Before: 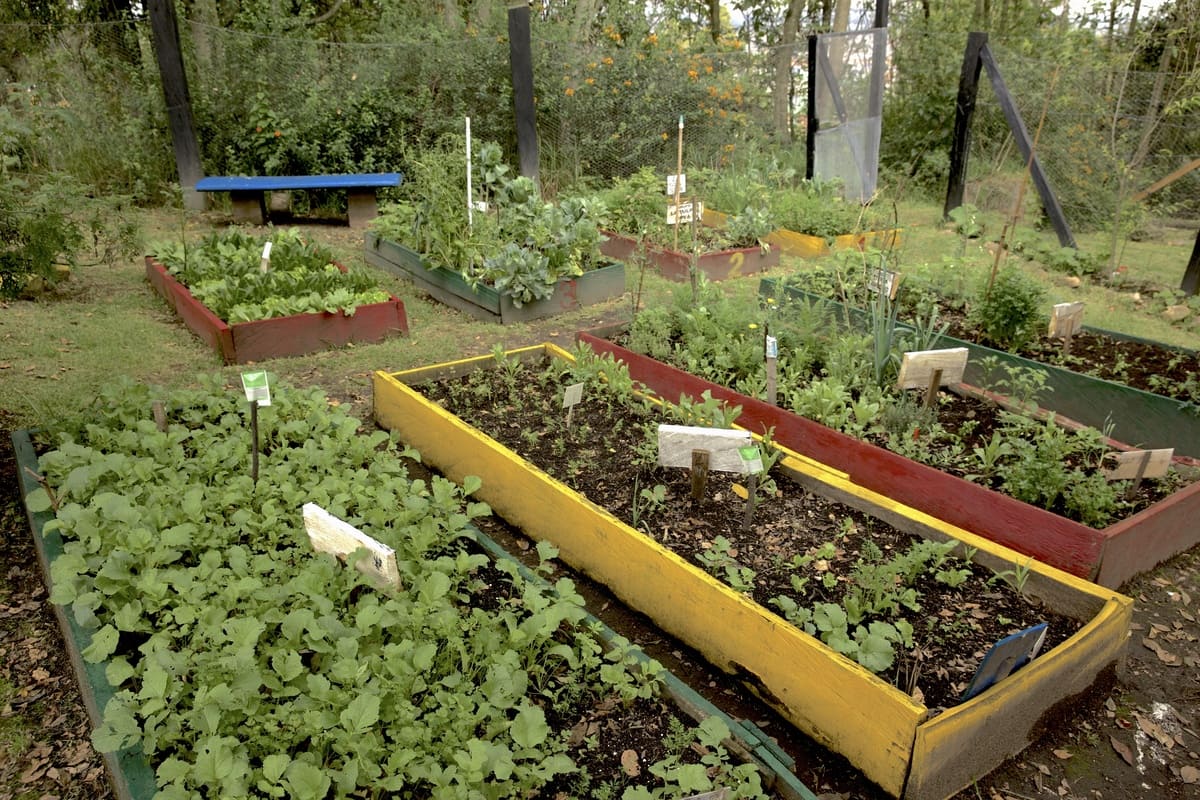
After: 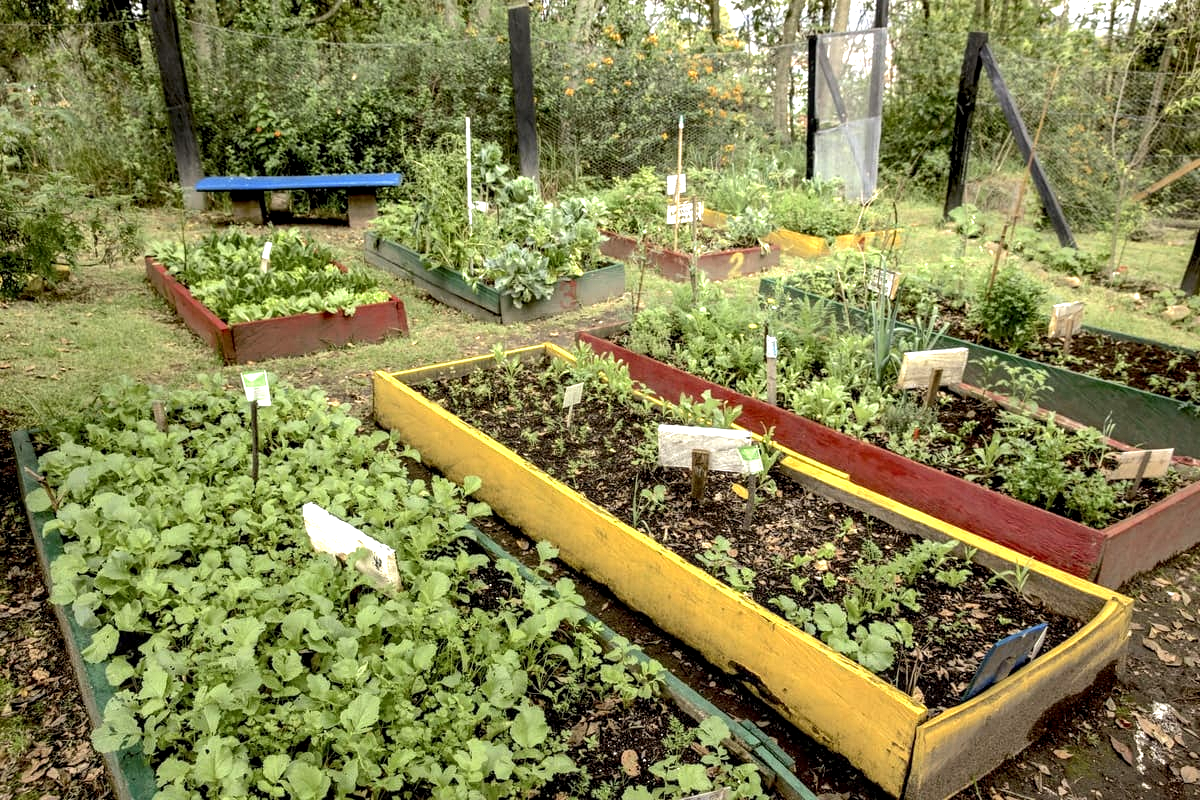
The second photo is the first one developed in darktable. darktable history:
exposure: black level correction 0, exposure 0.7 EV, compensate exposure bias true, compensate highlight preservation false
local contrast: highlights 20%, detail 150%
